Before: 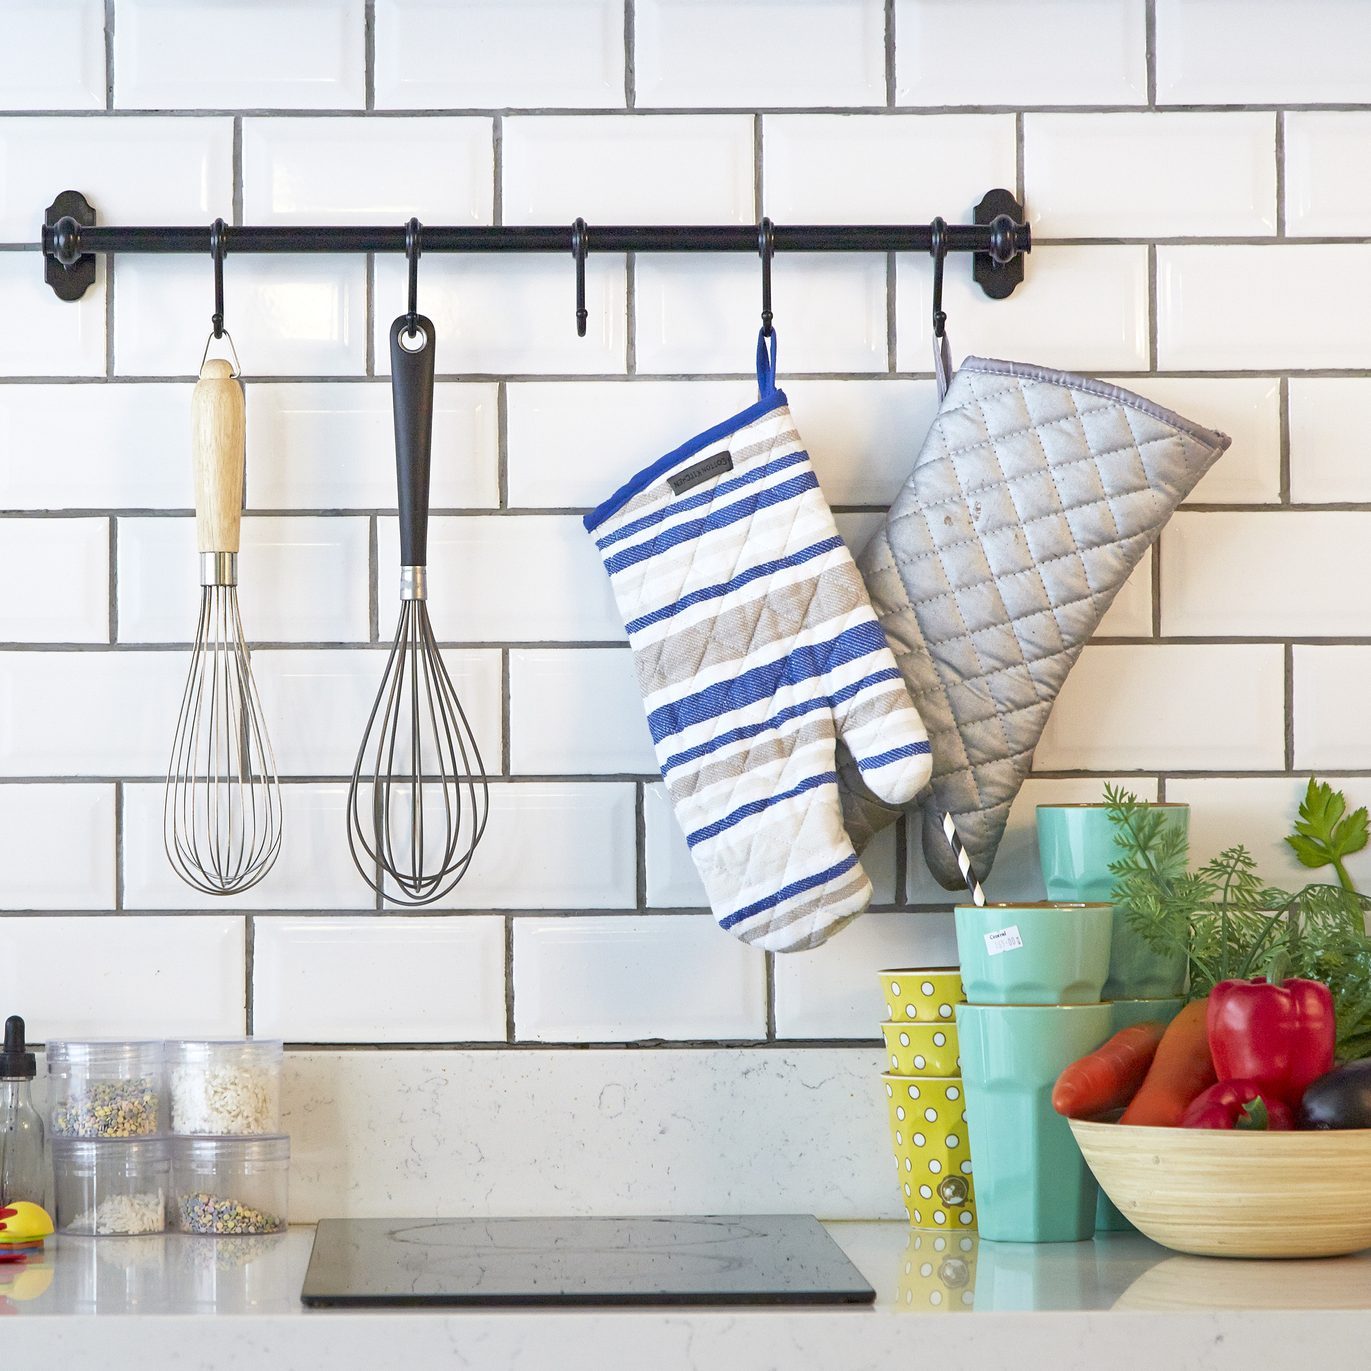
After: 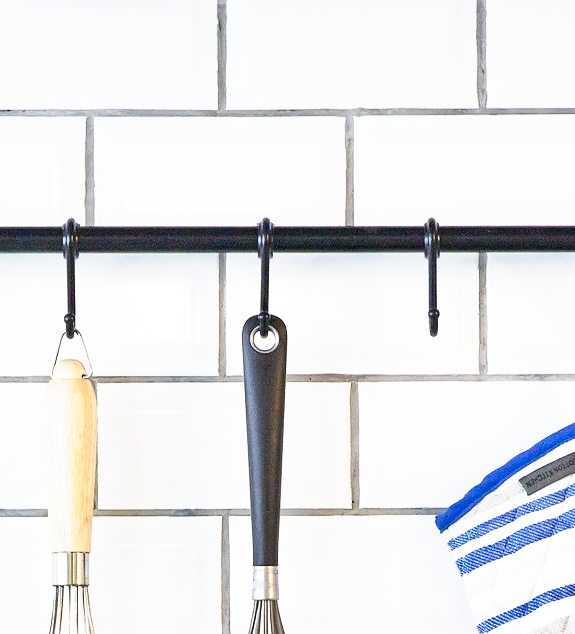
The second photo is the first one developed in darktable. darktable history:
tone curve: curves: ch0 [(0, 0) (0.003, 0.003) (0.011, 0.009) (0.025, 0.022) (0.044, 0.037) (0.069, 0.051) (0.1, 0.079) (0.136, 0.114) (0.177, 0.152) (0.224, 0.212) (0.277, 0.281) (0.335, 0.358) (0.399, 0.459) (0.468, 0.573) (0.543, 0.684) (0.623, 0.779) (0.709, 0.866) (0.801, 0.949) (0.898, 0.98) (1, 1)], preserve colors none
crop and rotate: left 10.817%, top 0.062%, right 47.194%, bottom 53.626%
